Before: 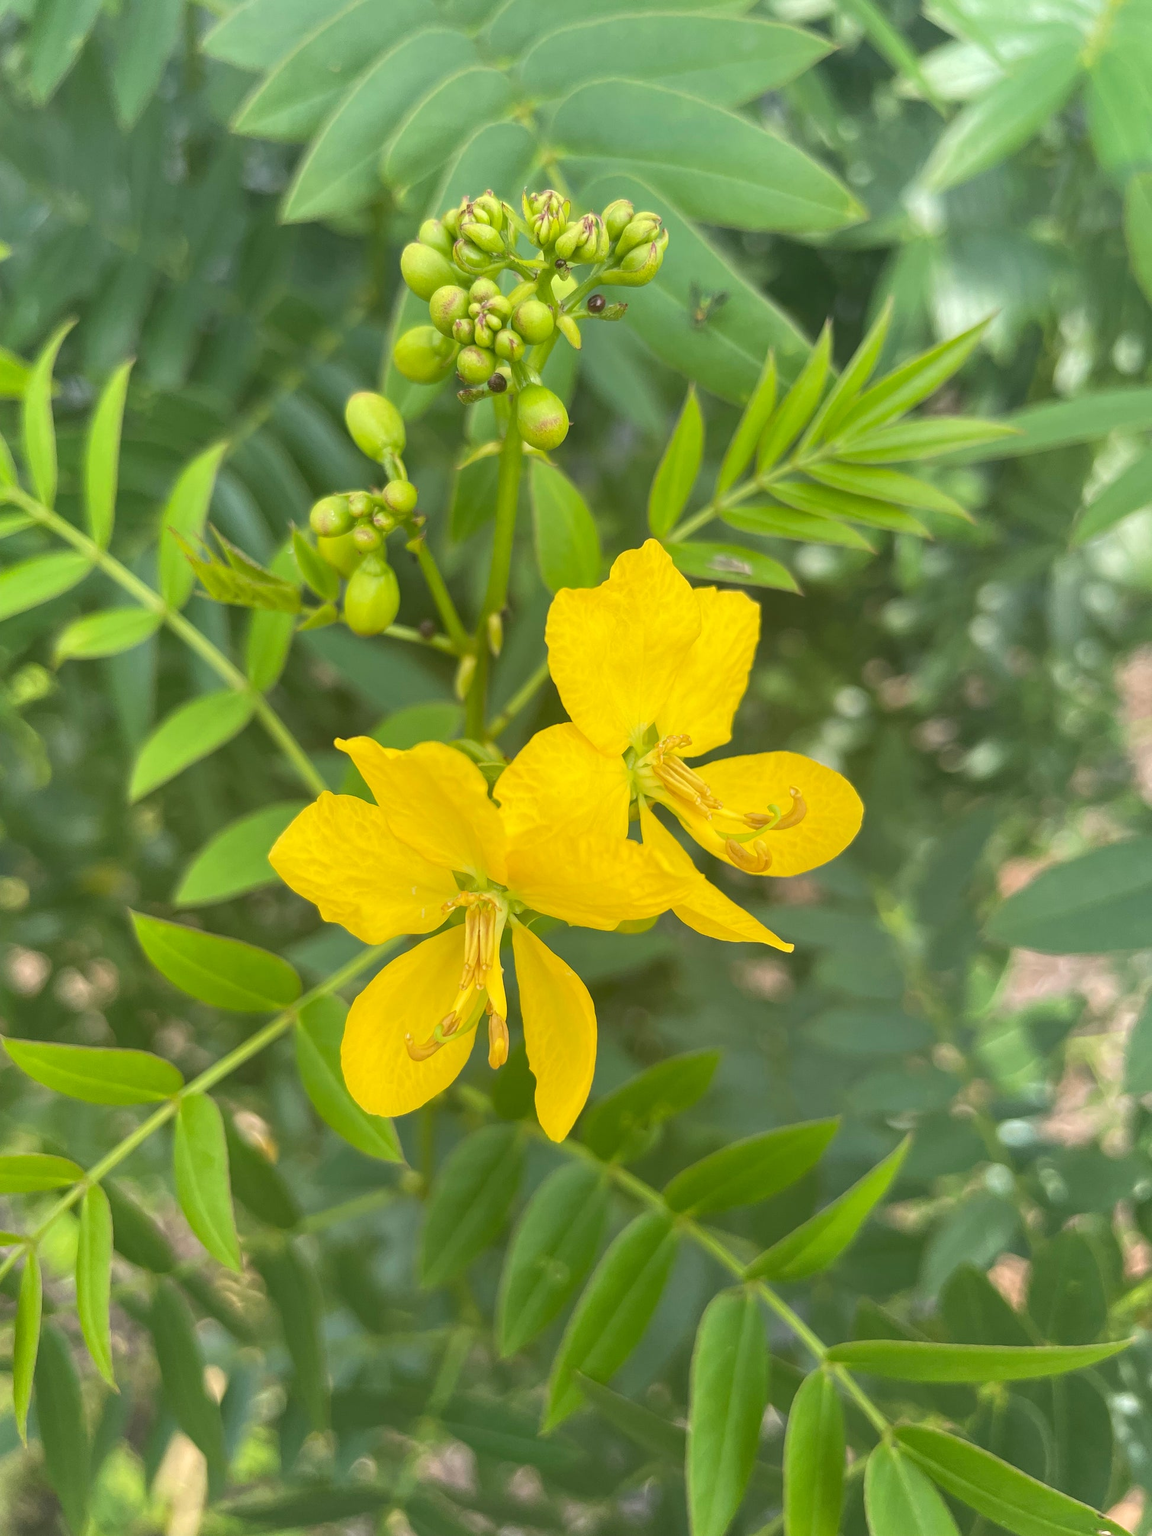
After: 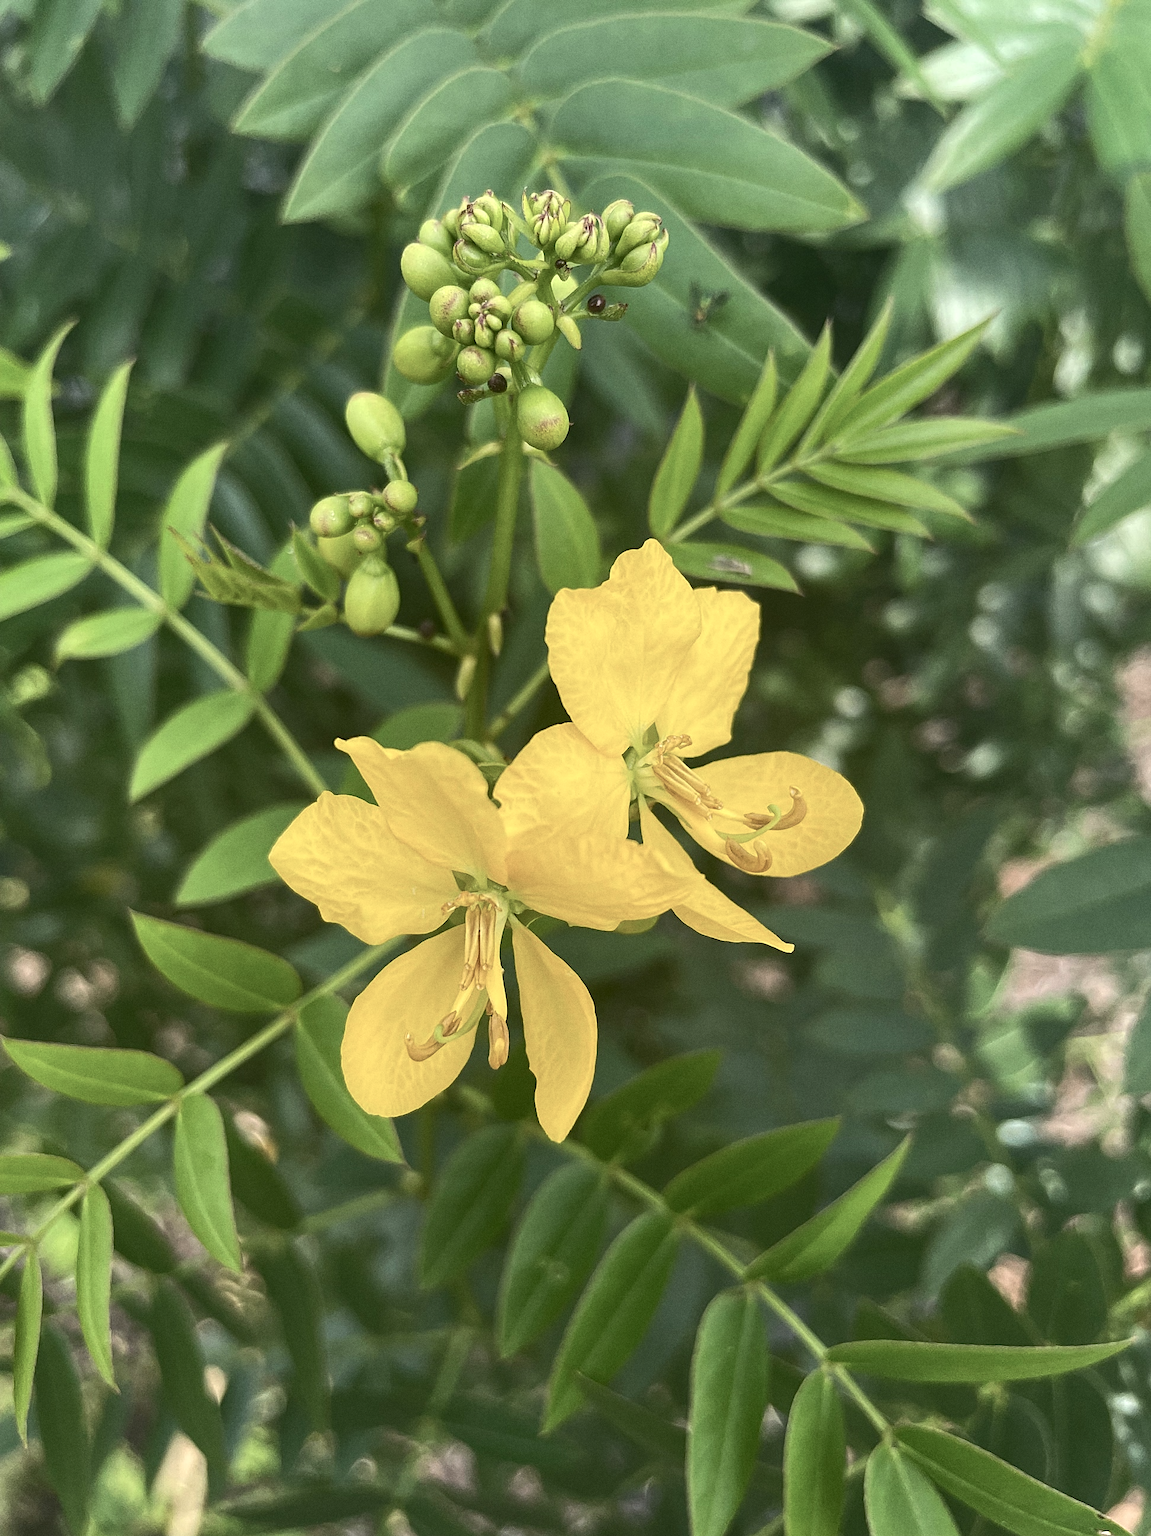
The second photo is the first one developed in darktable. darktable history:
color balance rgb: perceptual saturation grading › highlights -31.88%, perceptual saturation grading › mid-tones 5.8%, perceptual saturation grading › shadows 18.12%, perceptual brilliance grading › highlights 3.62%, perceptual brilliance grading › mid-tones -18.12%, perceptual brilliance grading › shadows -41.3%
grain: coarseness 0.09 ISO
sharpen: on, module defaults
